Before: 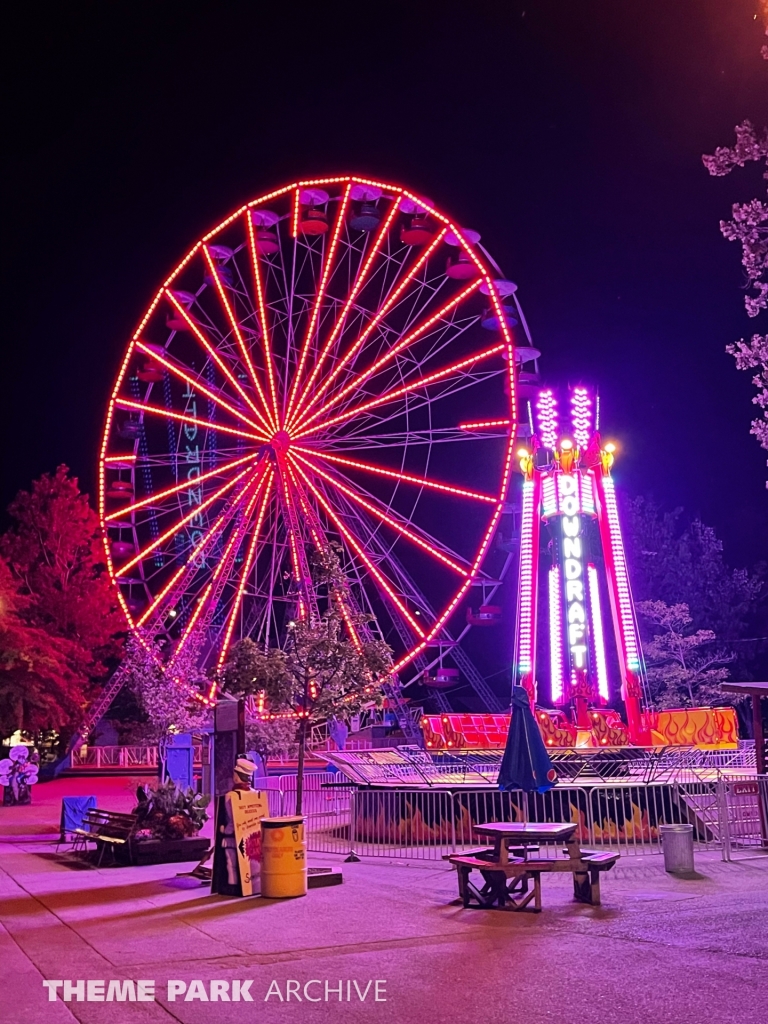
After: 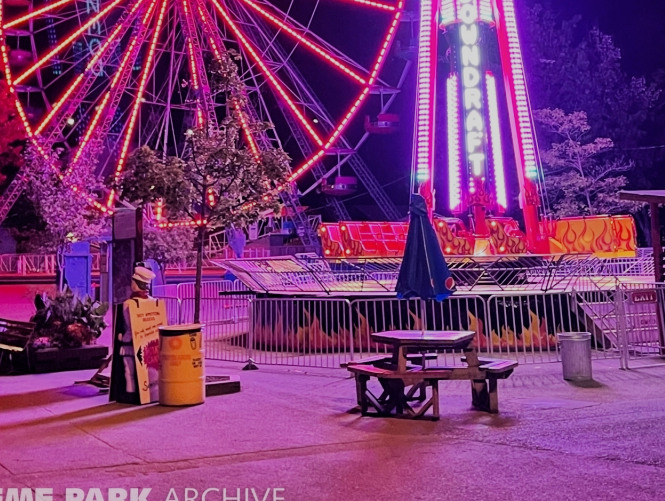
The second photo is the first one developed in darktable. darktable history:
filmic rgb: black relative exposure -7.65 EV, white relative exposure 4.56 EV, hardness 3.61
crop and rotate: left 13.286%, top 48.106%, bottom 2.918%
tone equalizer: edges refinement/feathering 500, mask exposure compensation -1.57 EV, preserve details no
